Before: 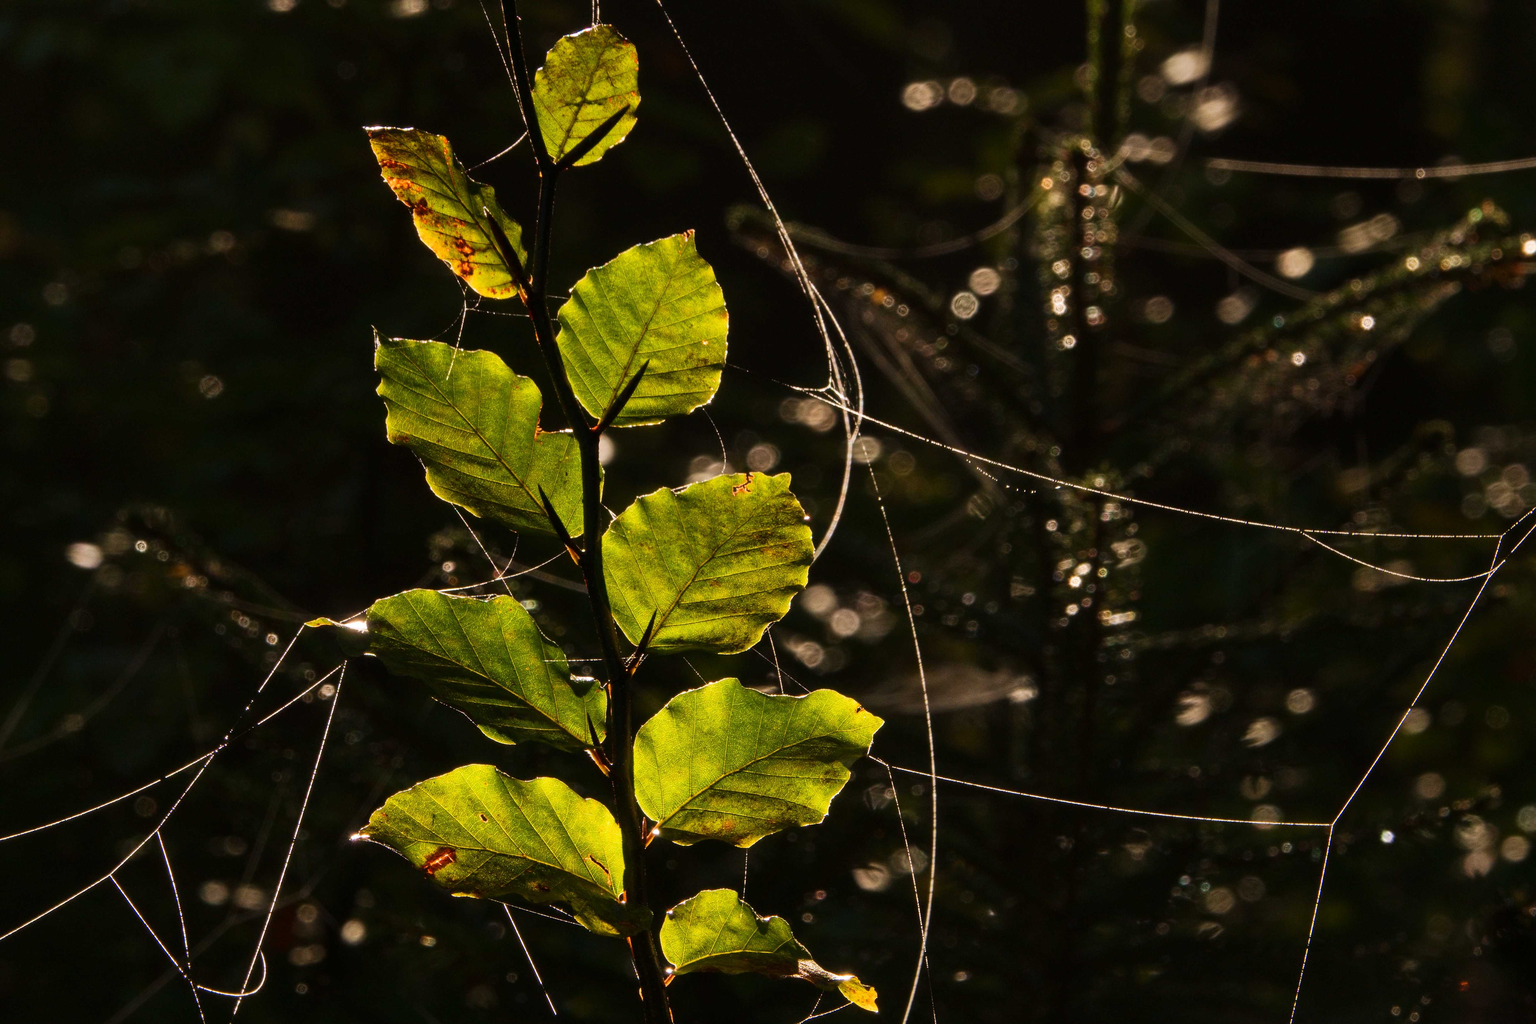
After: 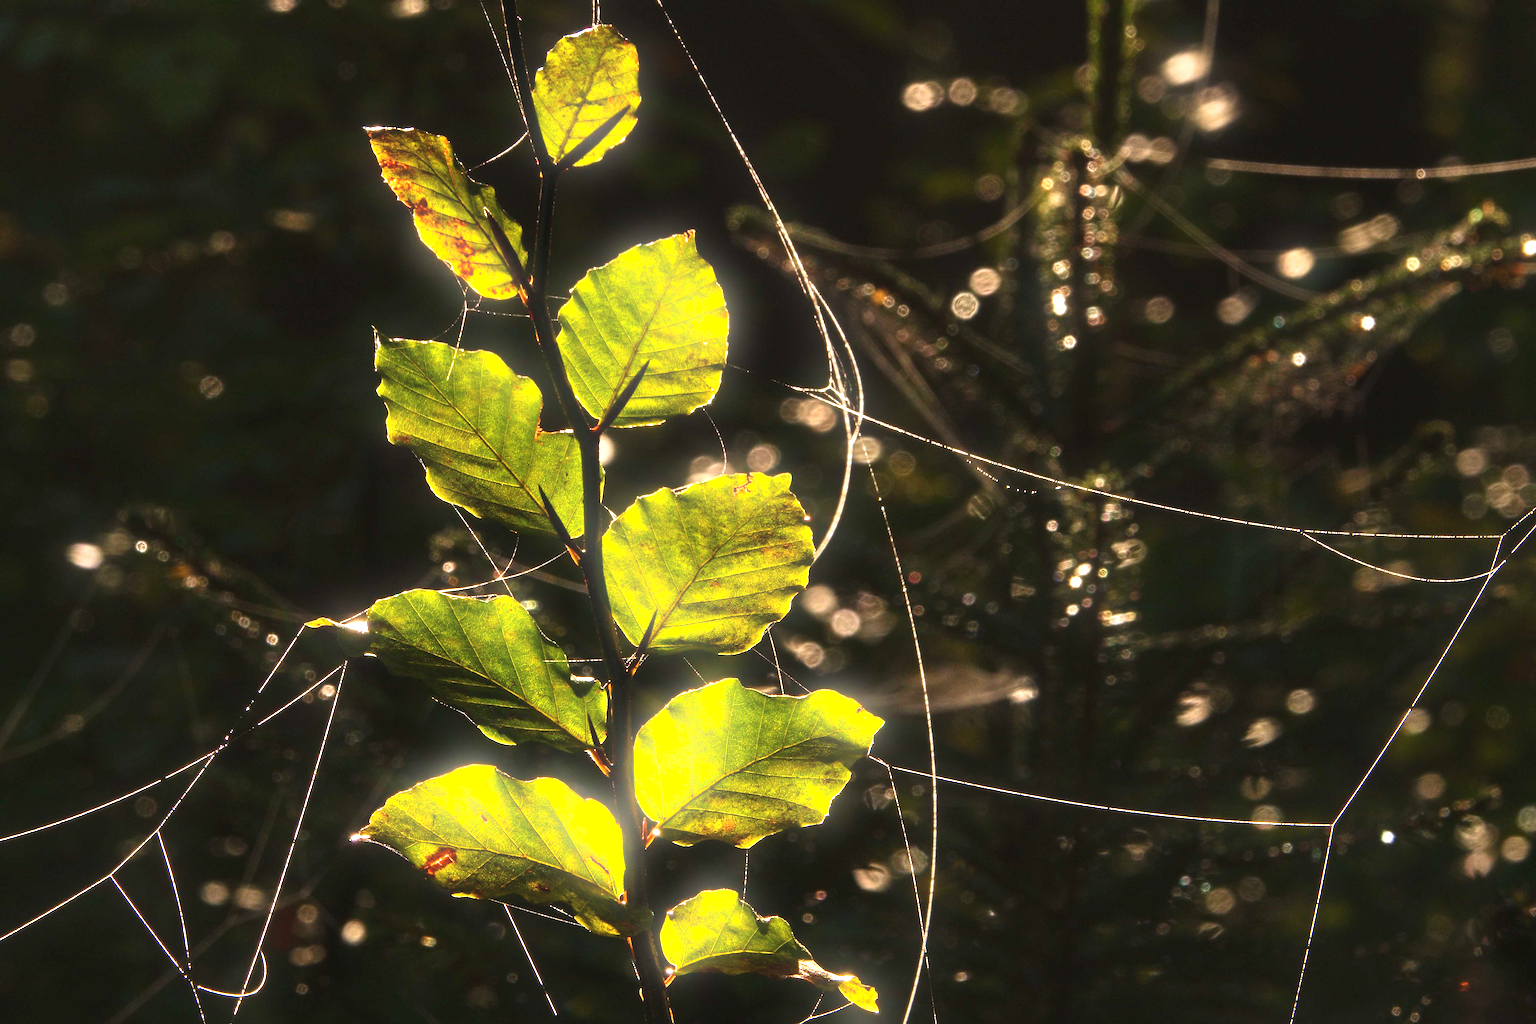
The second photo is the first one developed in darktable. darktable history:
contrast equalizer: y [[0.5 ×4, 0.483, 0.43], [0.5 ×6], [0.5 ×6], [0 ×6], [0 ×6]]
exposure: black level correction -0.002, exposure 1.115 EV, compensate highlight preservation false
bloom: size 16%, threshold 98%, strength 20%
